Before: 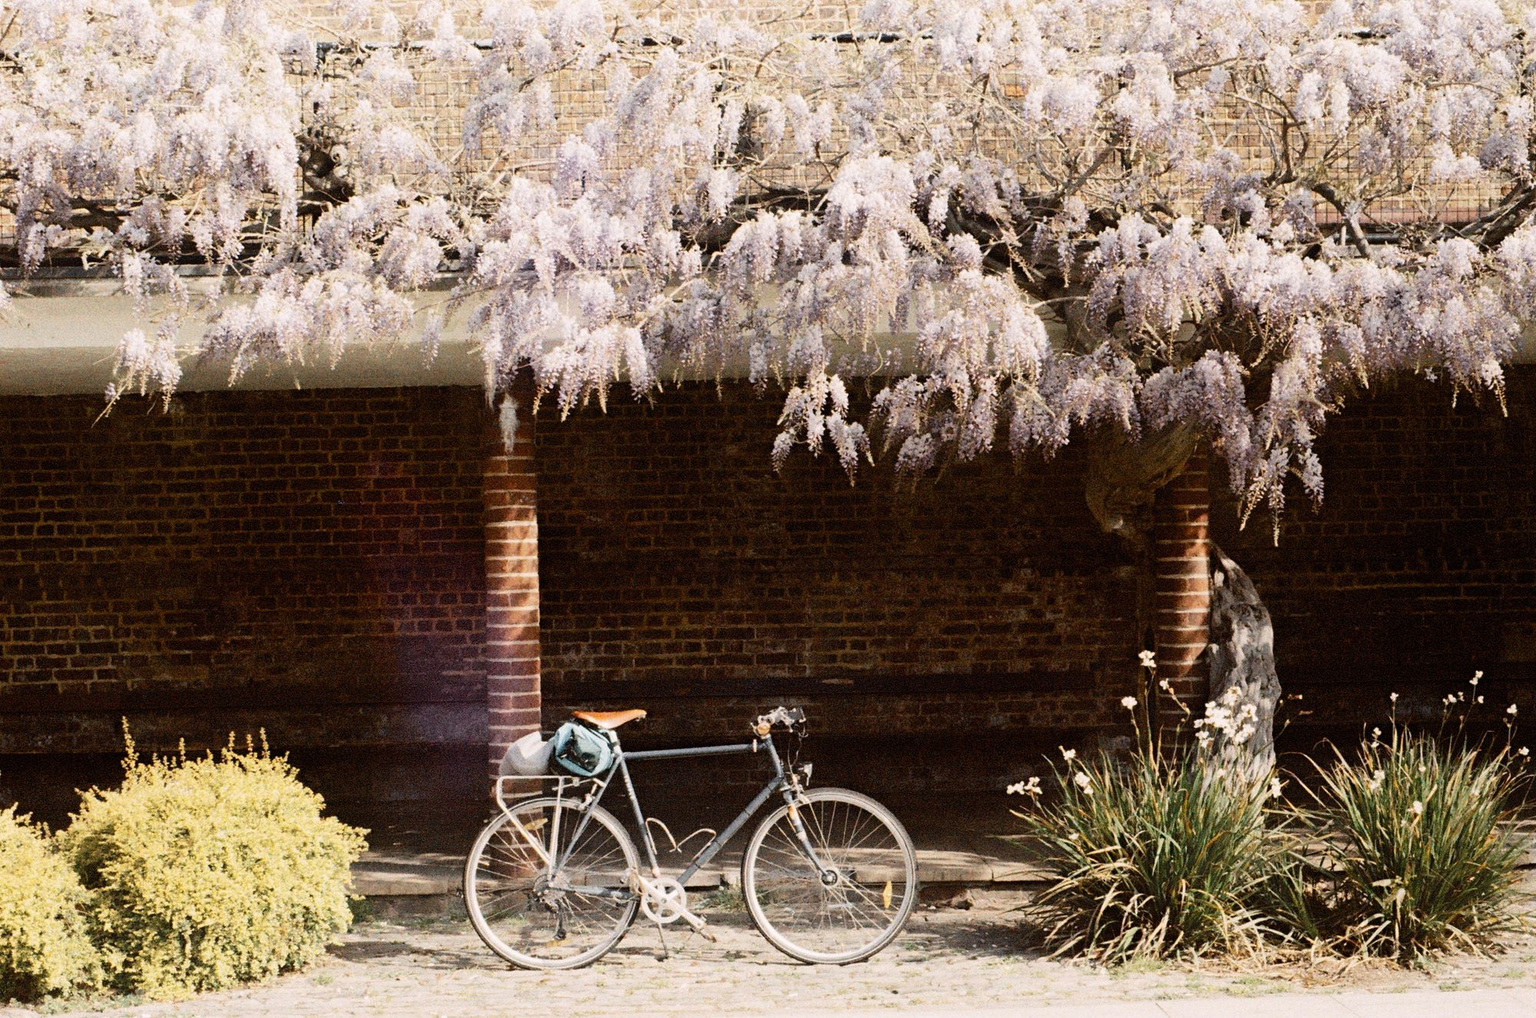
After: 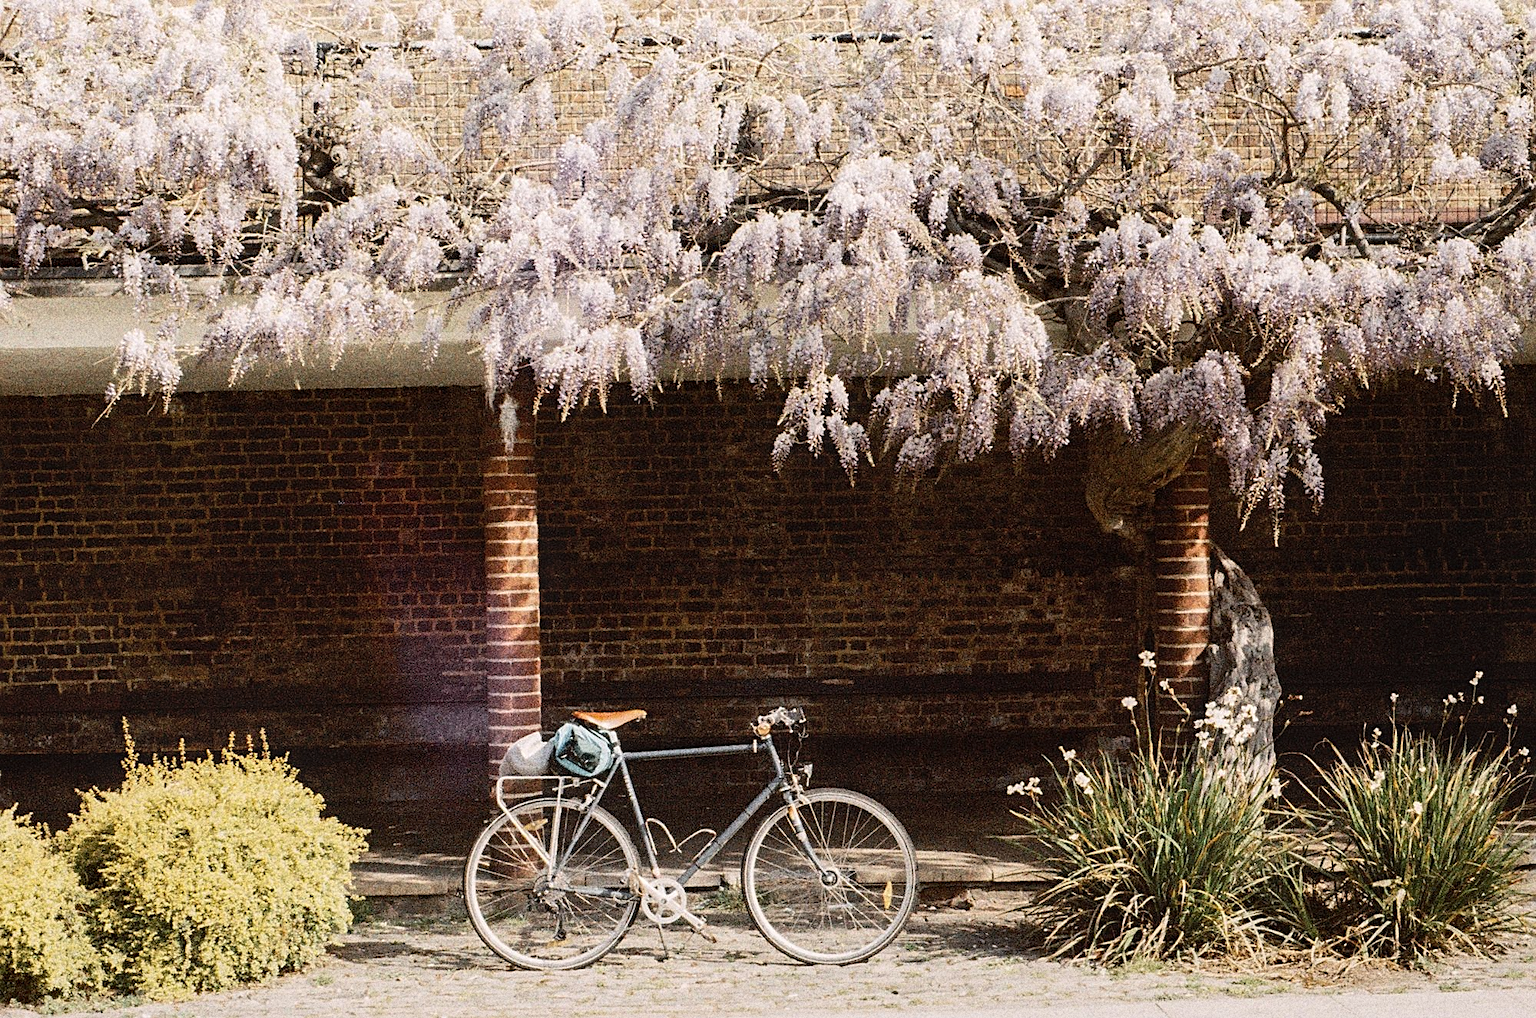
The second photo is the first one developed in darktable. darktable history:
exposure: compensate highlight preservation false
local contrast: on, module defaults
grain: coarseness 10.62 ISO, strength 55.56%
sharpen: on, module defaults
